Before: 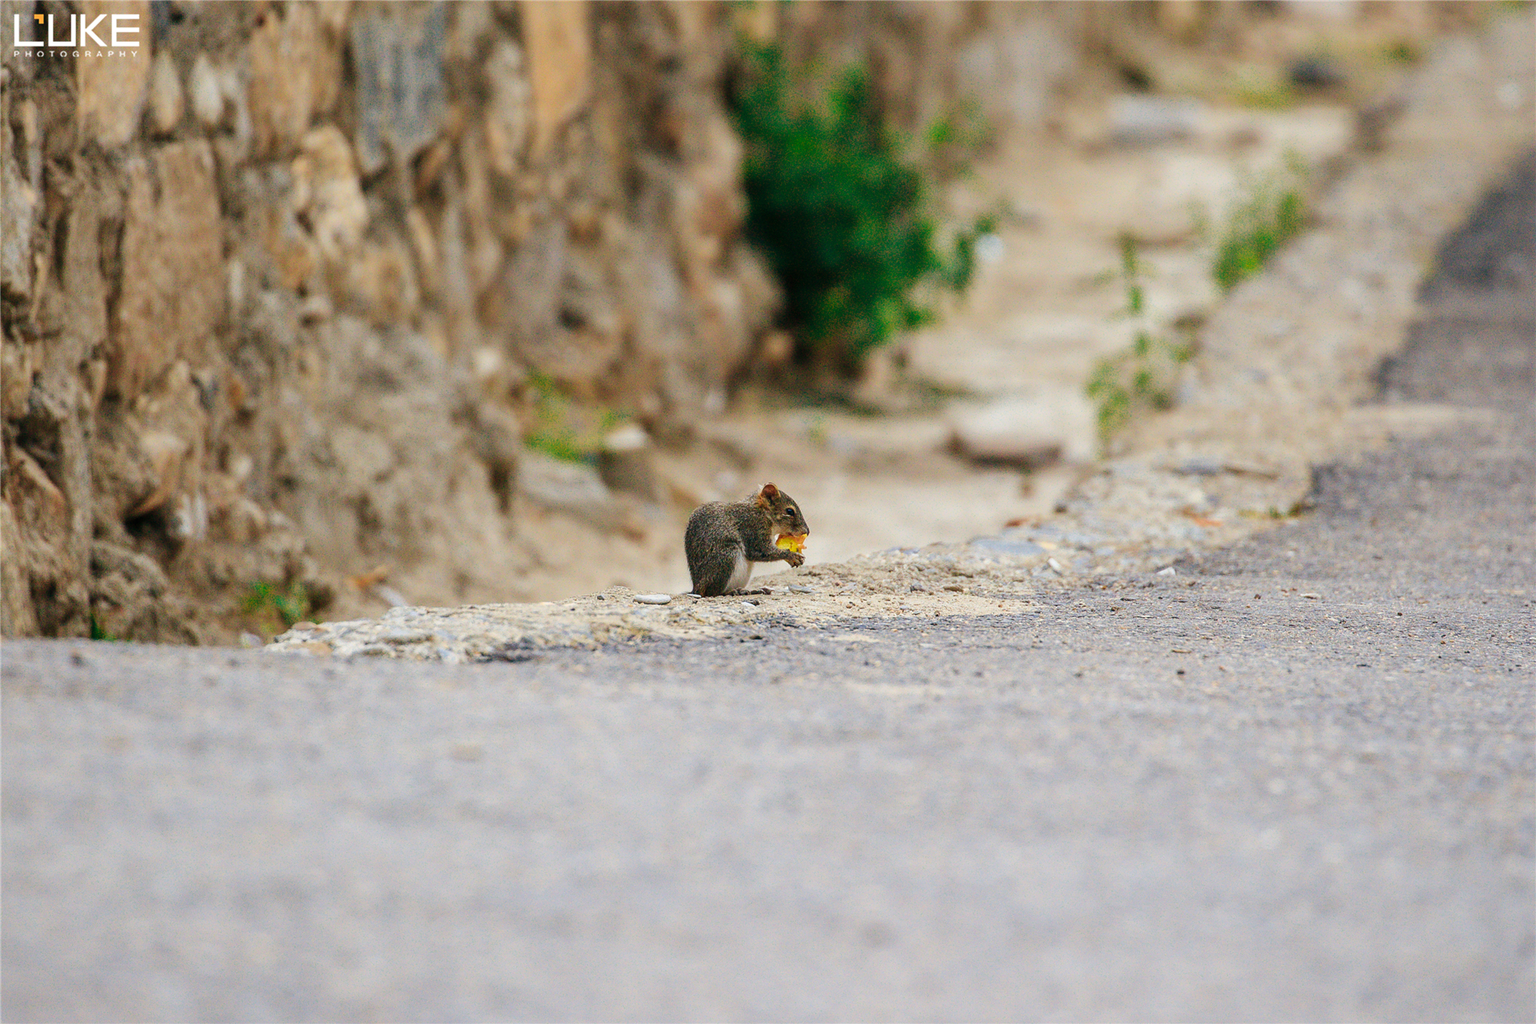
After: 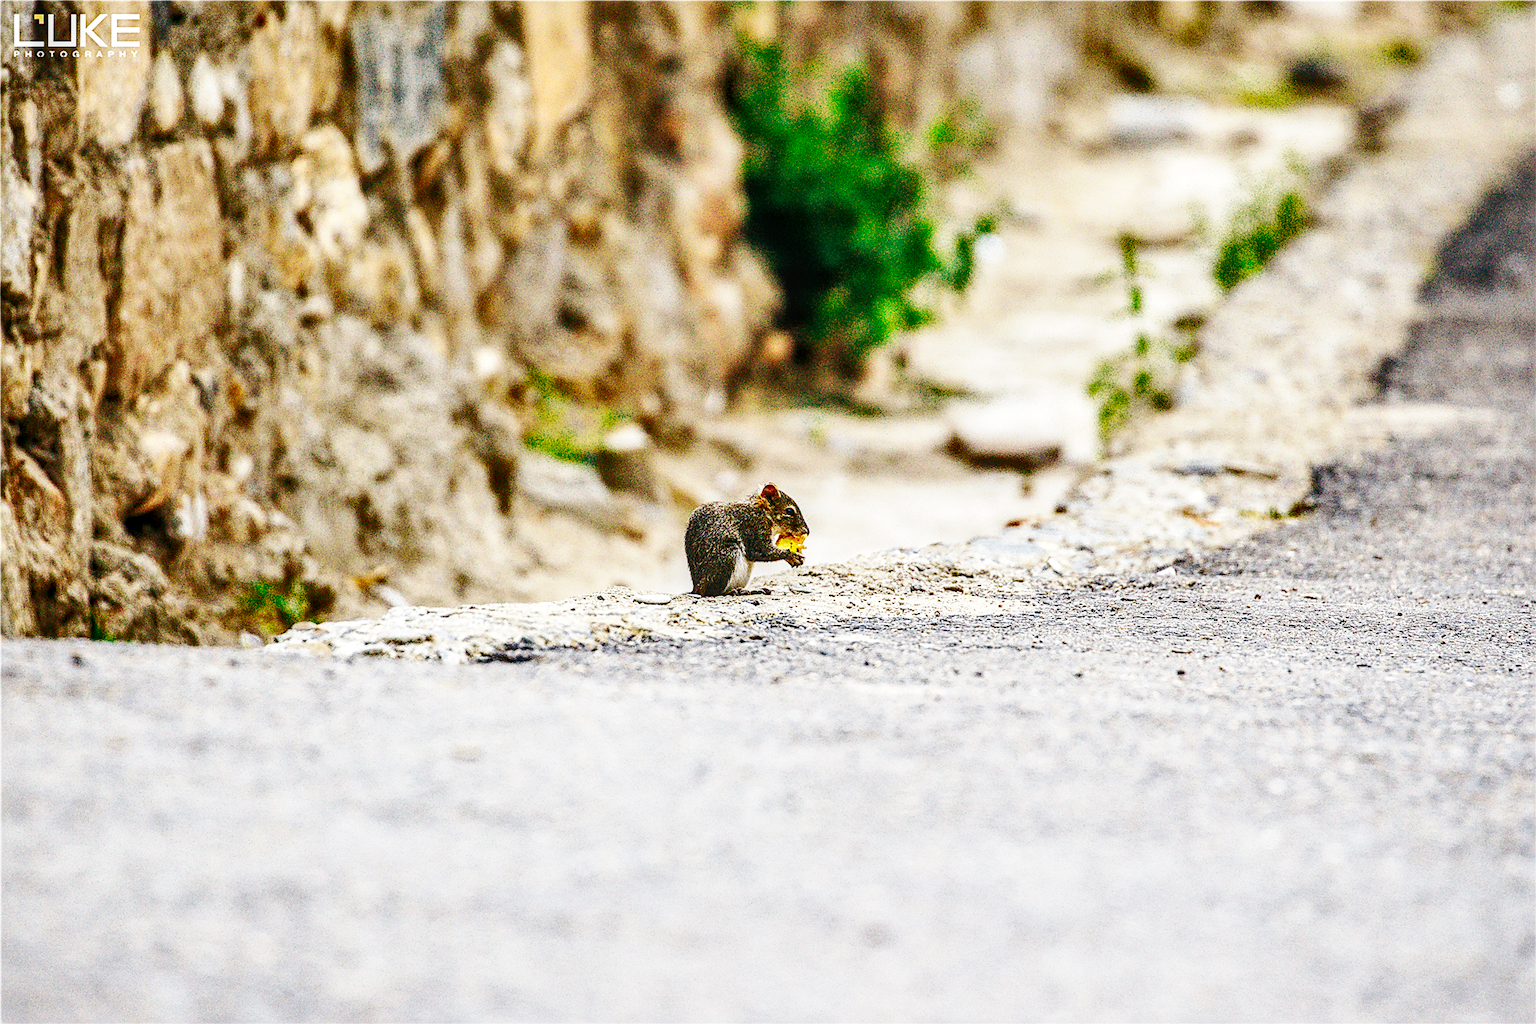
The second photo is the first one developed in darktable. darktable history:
tone equalizer: on, module defaults
sharpen: amount 0.535
base curve: curves: ch0 [(0, 0) (0.007, 0.004) (0.027, 0.03) (0.046, 0.07) (0.207, 0.54) (0.442, 0.872) (0.673, 0.972) (1, 1)], preserve colors none
shadows and highlights: shadows 59.04, highlights -60.32, soften with gaussian
local contrast: on, module defaults
